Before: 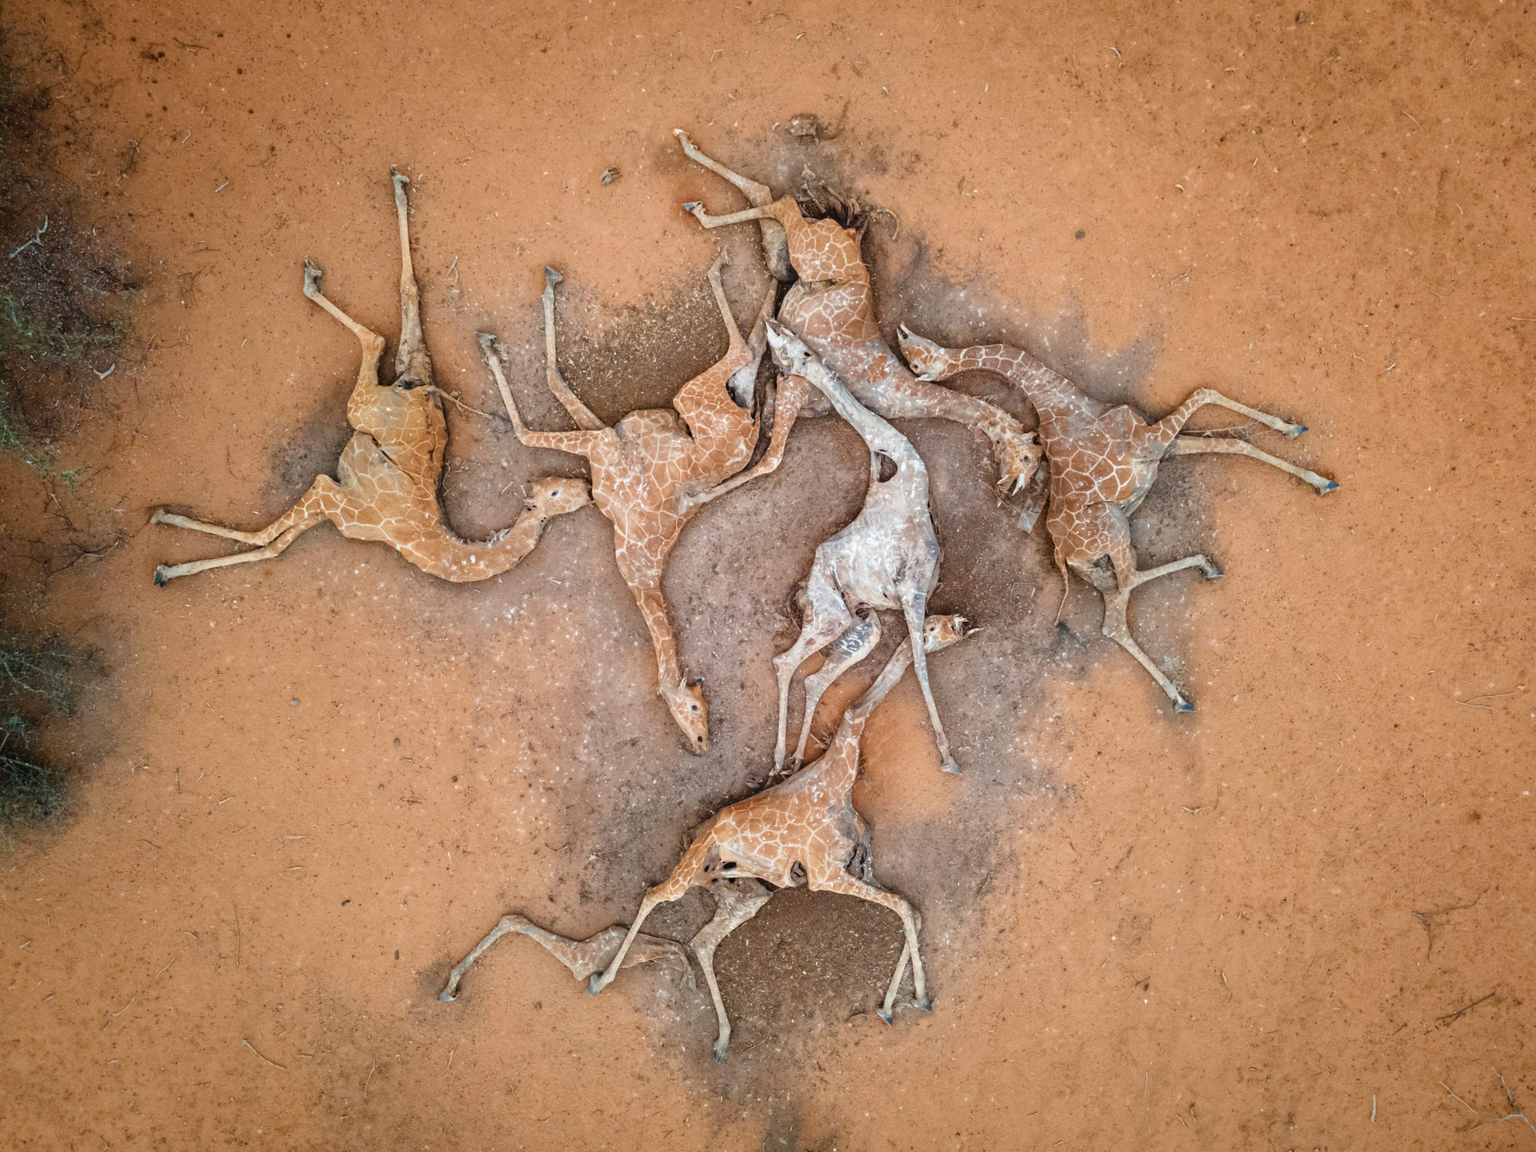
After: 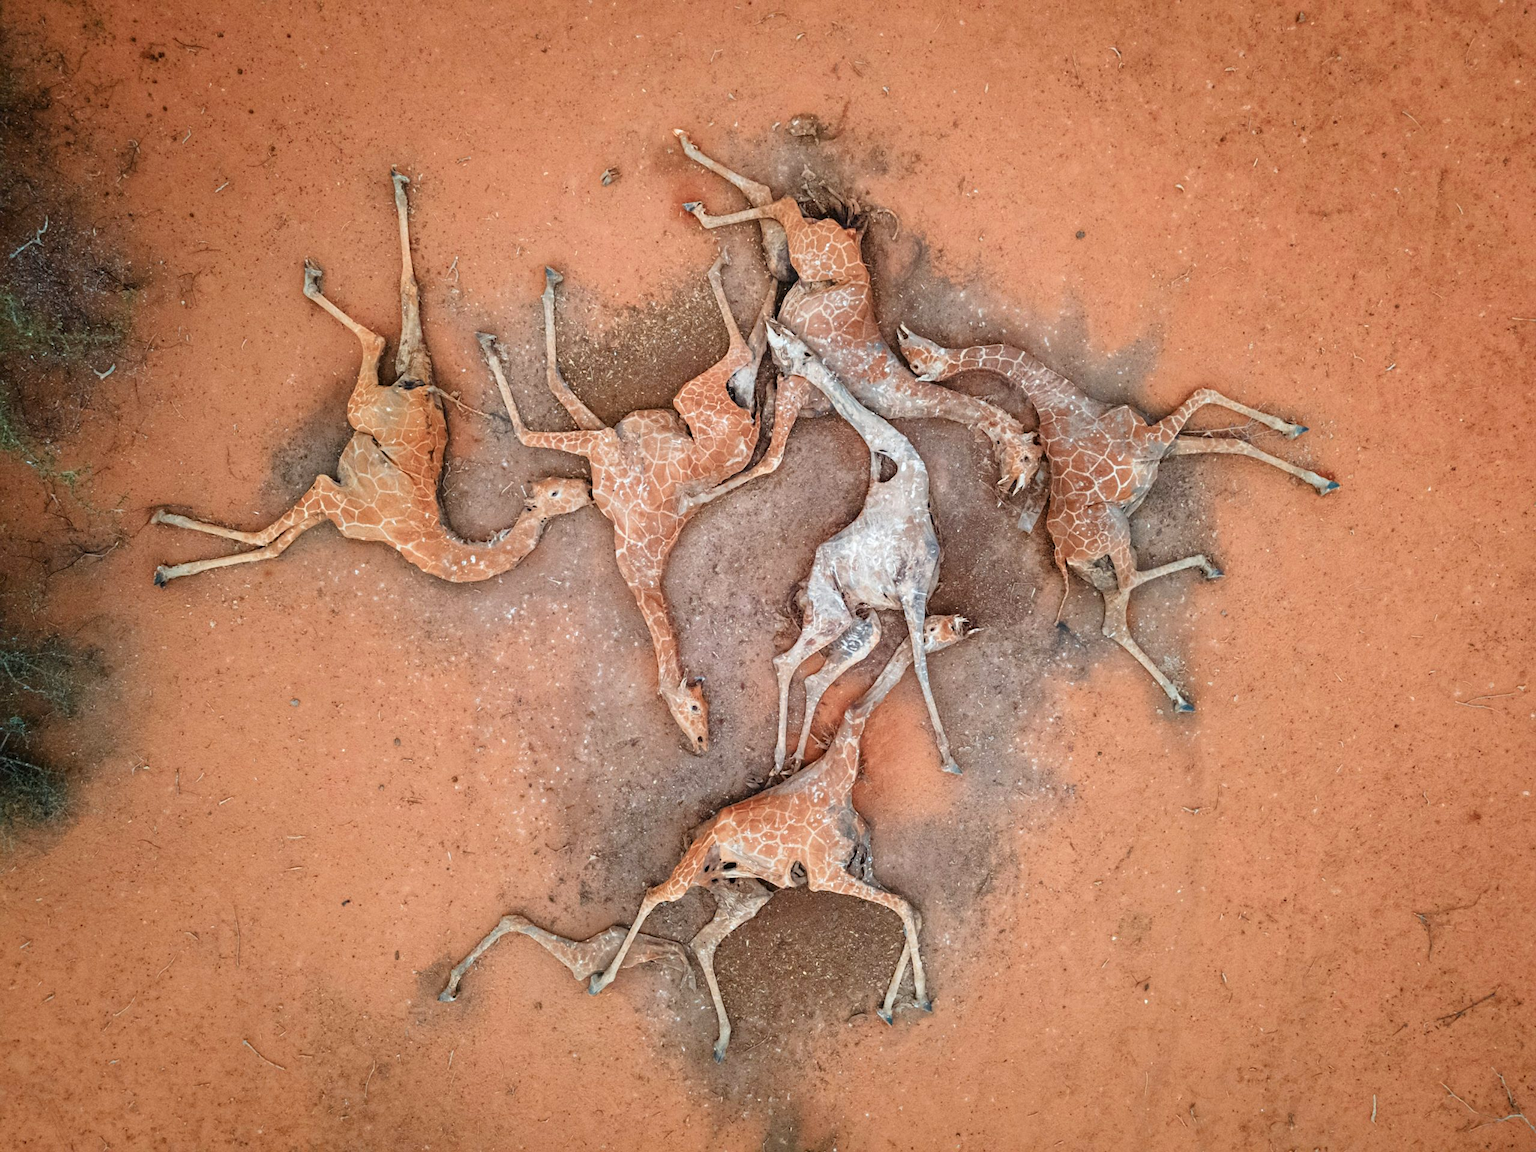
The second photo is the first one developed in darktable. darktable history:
sharpen: amount 0.2
color zones: curves: ch1 [(0.235, 0.558) (0.75, 0.5)]; ch2 [(0.25, 0.462) (0.749, 0.457)], mix 25.94%
